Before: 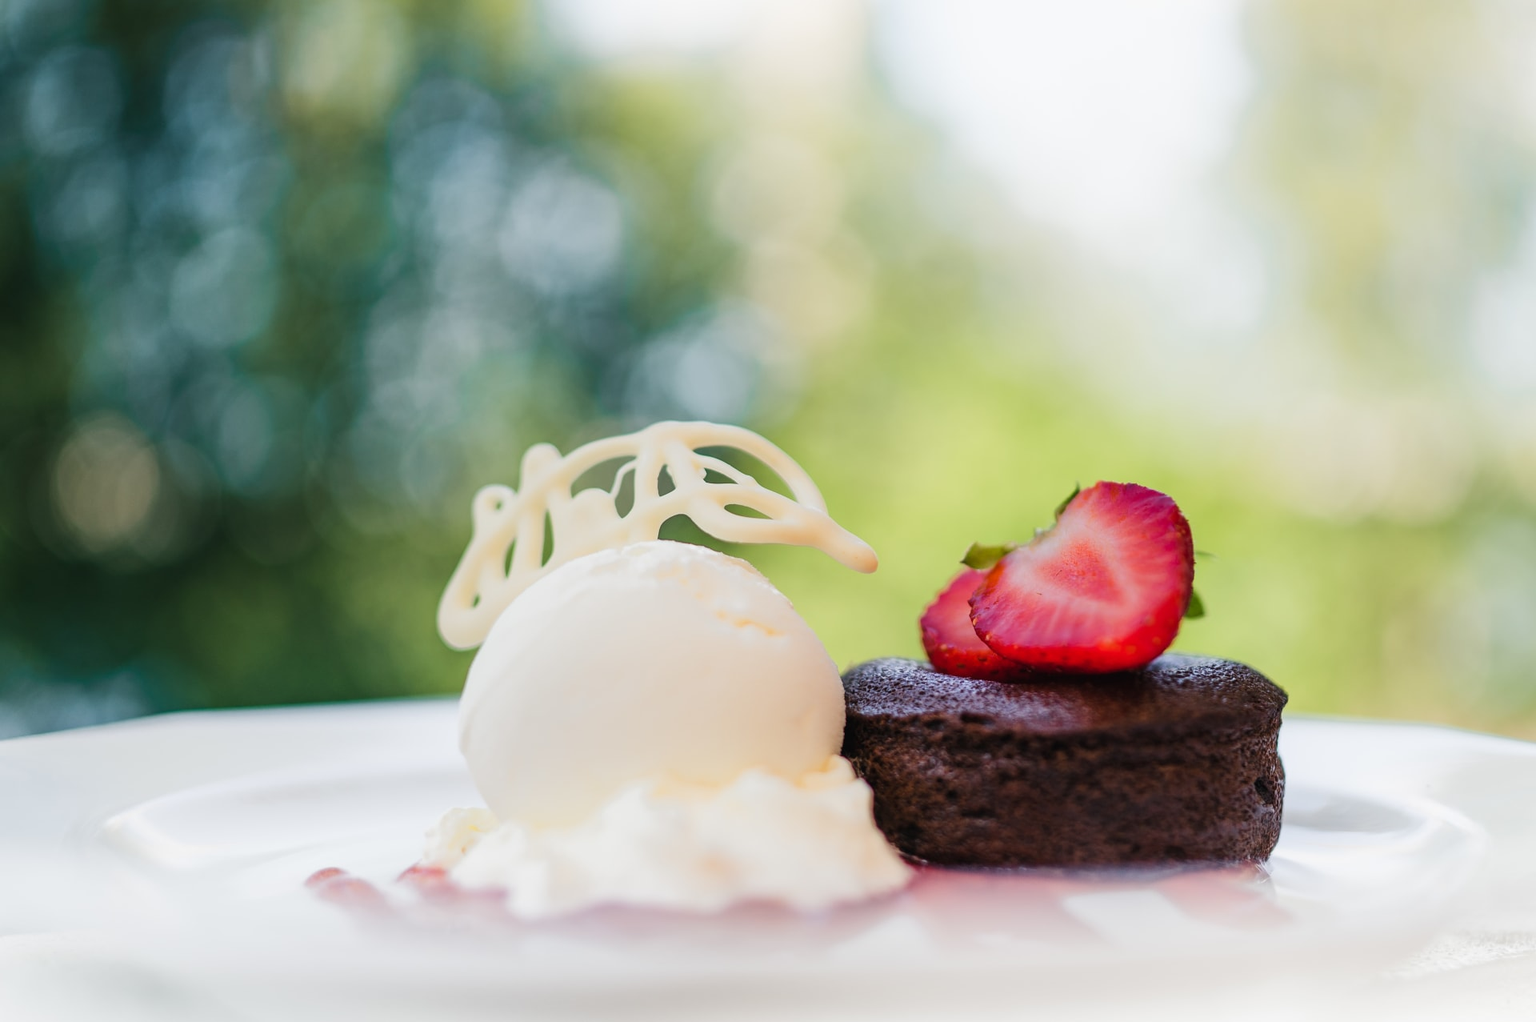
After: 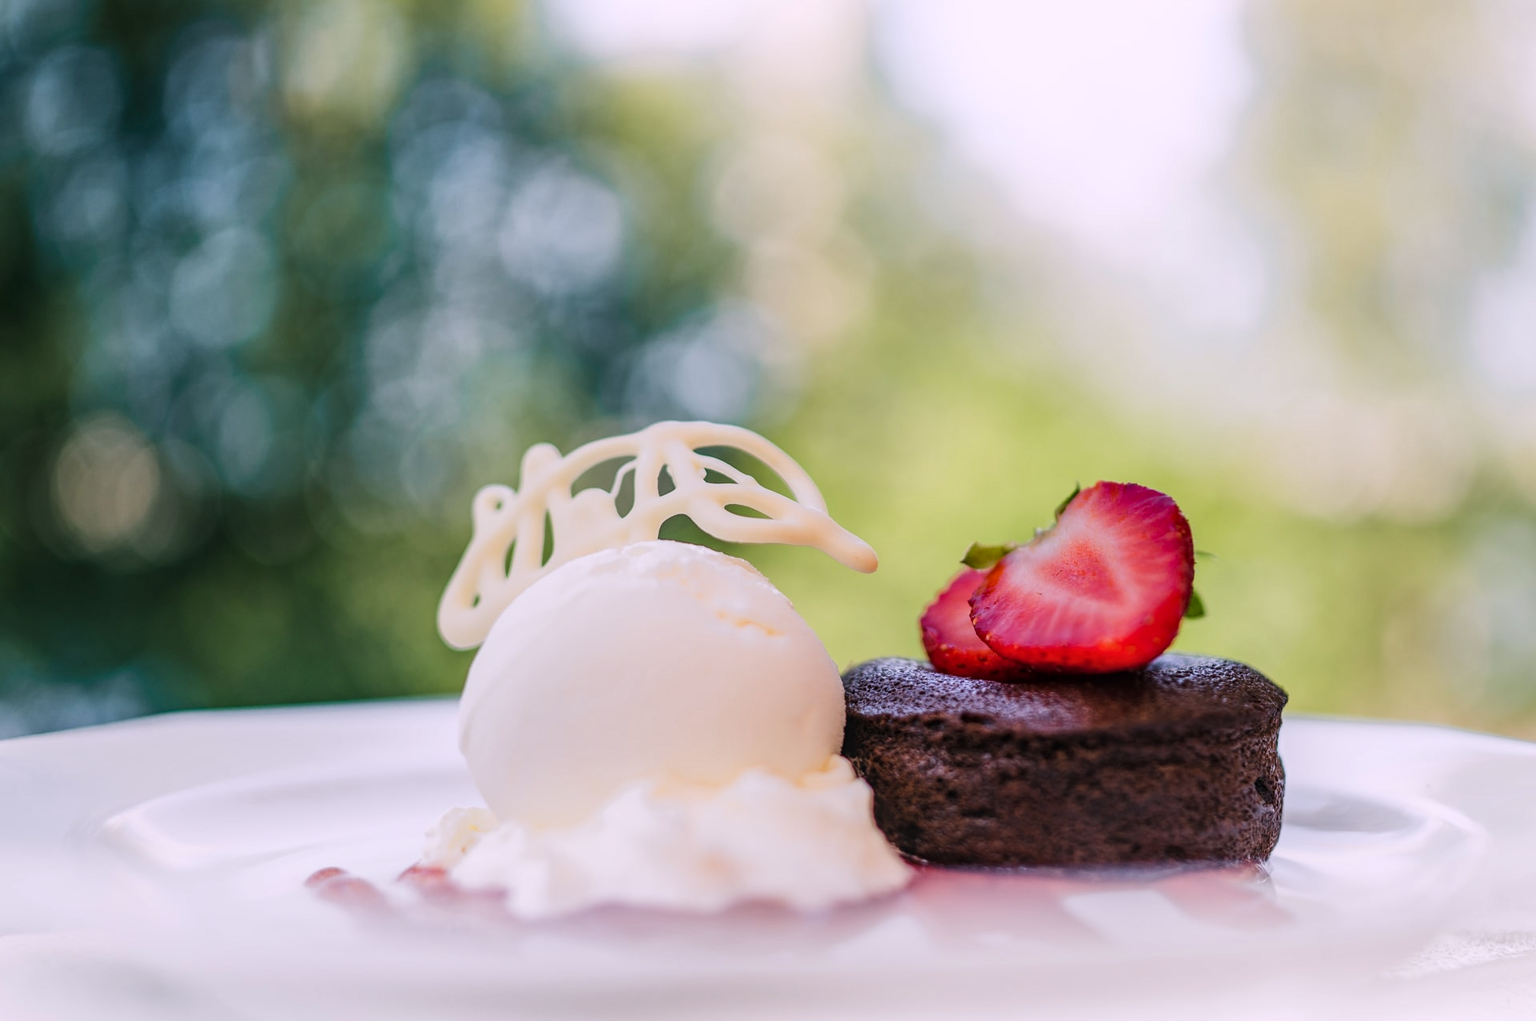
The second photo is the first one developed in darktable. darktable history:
local contrast: on, module defaults
exposure: exposure -0.157 EV
white balance: red 1.05, blue 1.072
